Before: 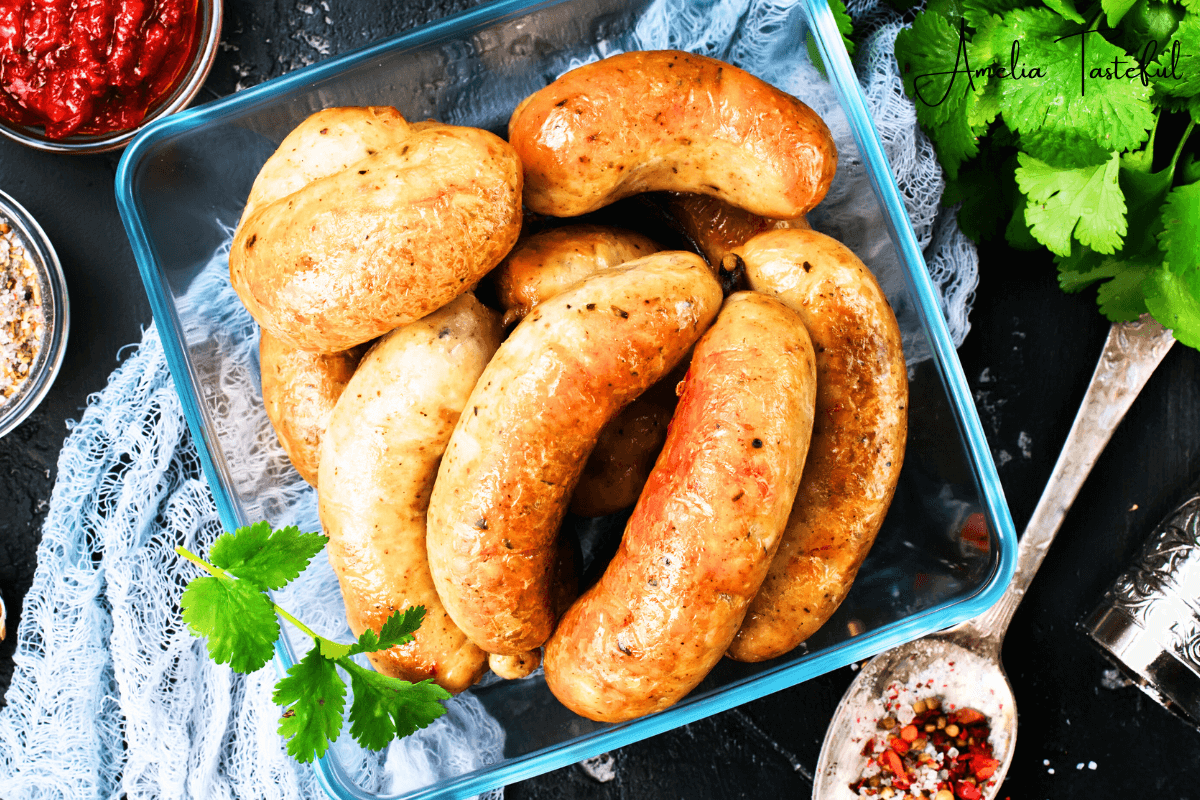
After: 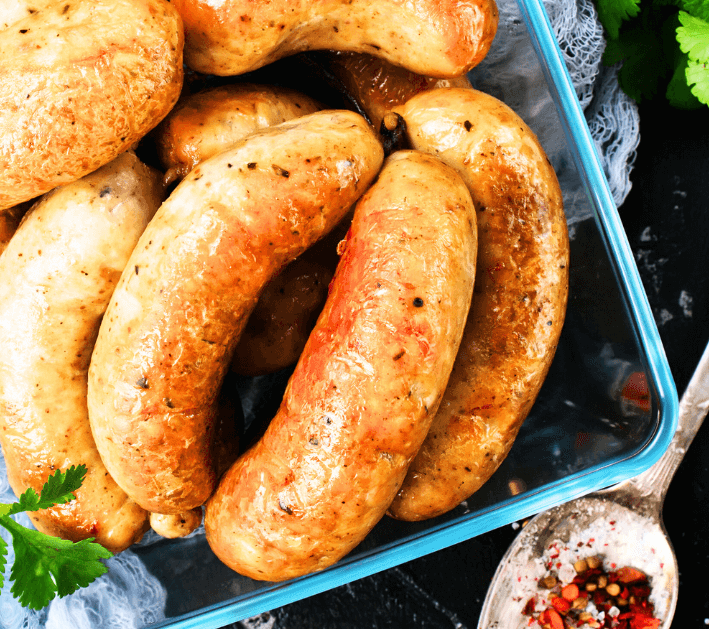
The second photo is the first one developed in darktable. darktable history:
crop and rotate: left 28.256%, top 17.734%, right 12.656%, bottom 3.573%
white balance: emerald 1
